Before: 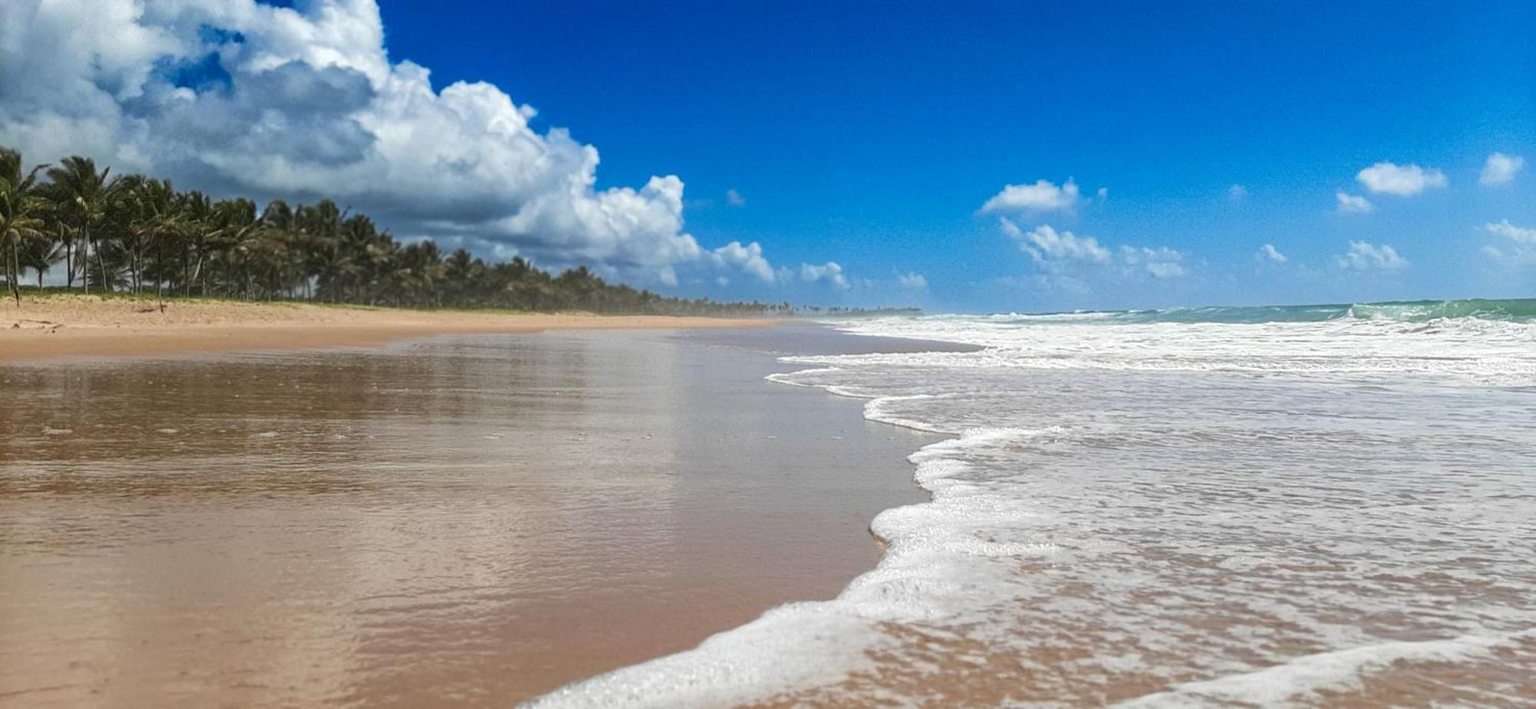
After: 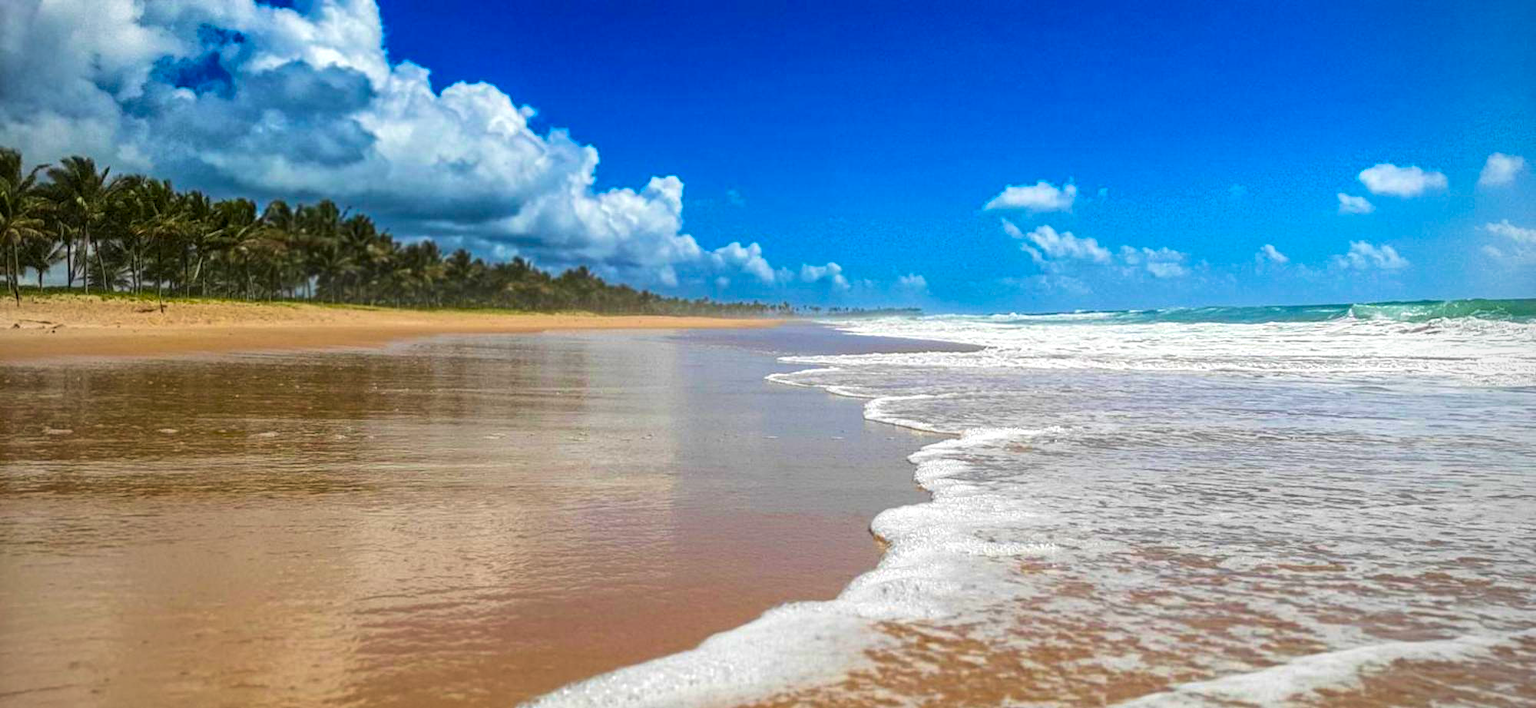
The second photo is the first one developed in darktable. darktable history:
local contrast: highlights 23%, detail 130%
velvia: on, module defaults
color balance rgb: perceptual saturation grading › global saturation 30.931%, global vibrance 34.169%
vignetting: fall-off radius 60.8%
